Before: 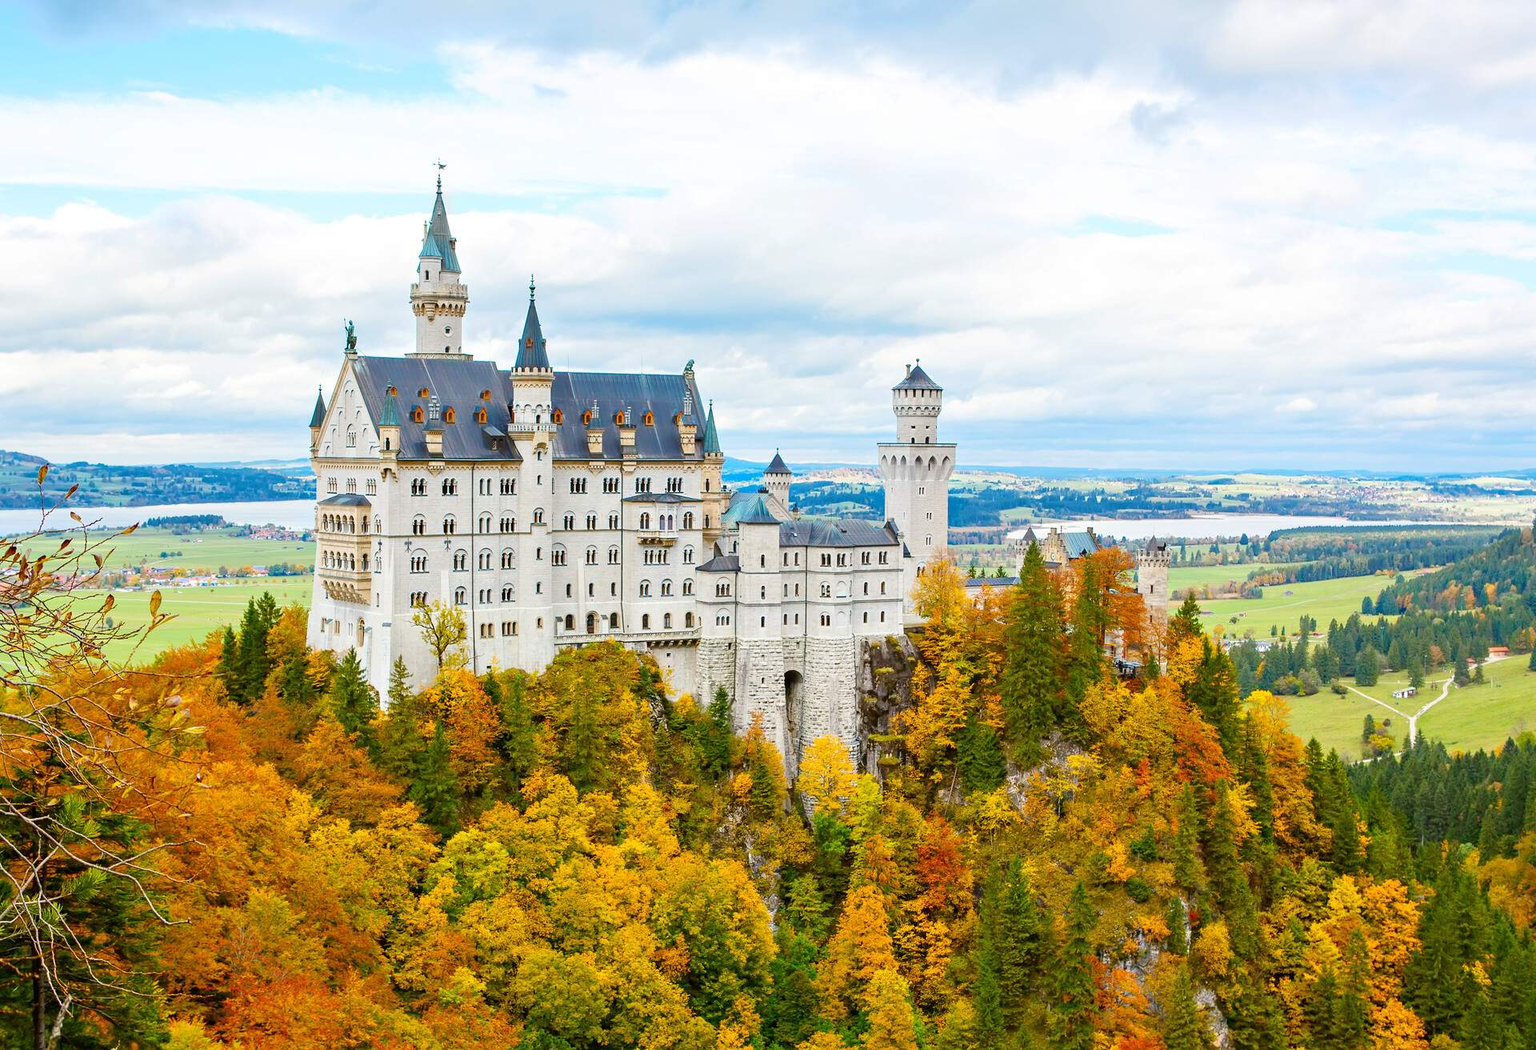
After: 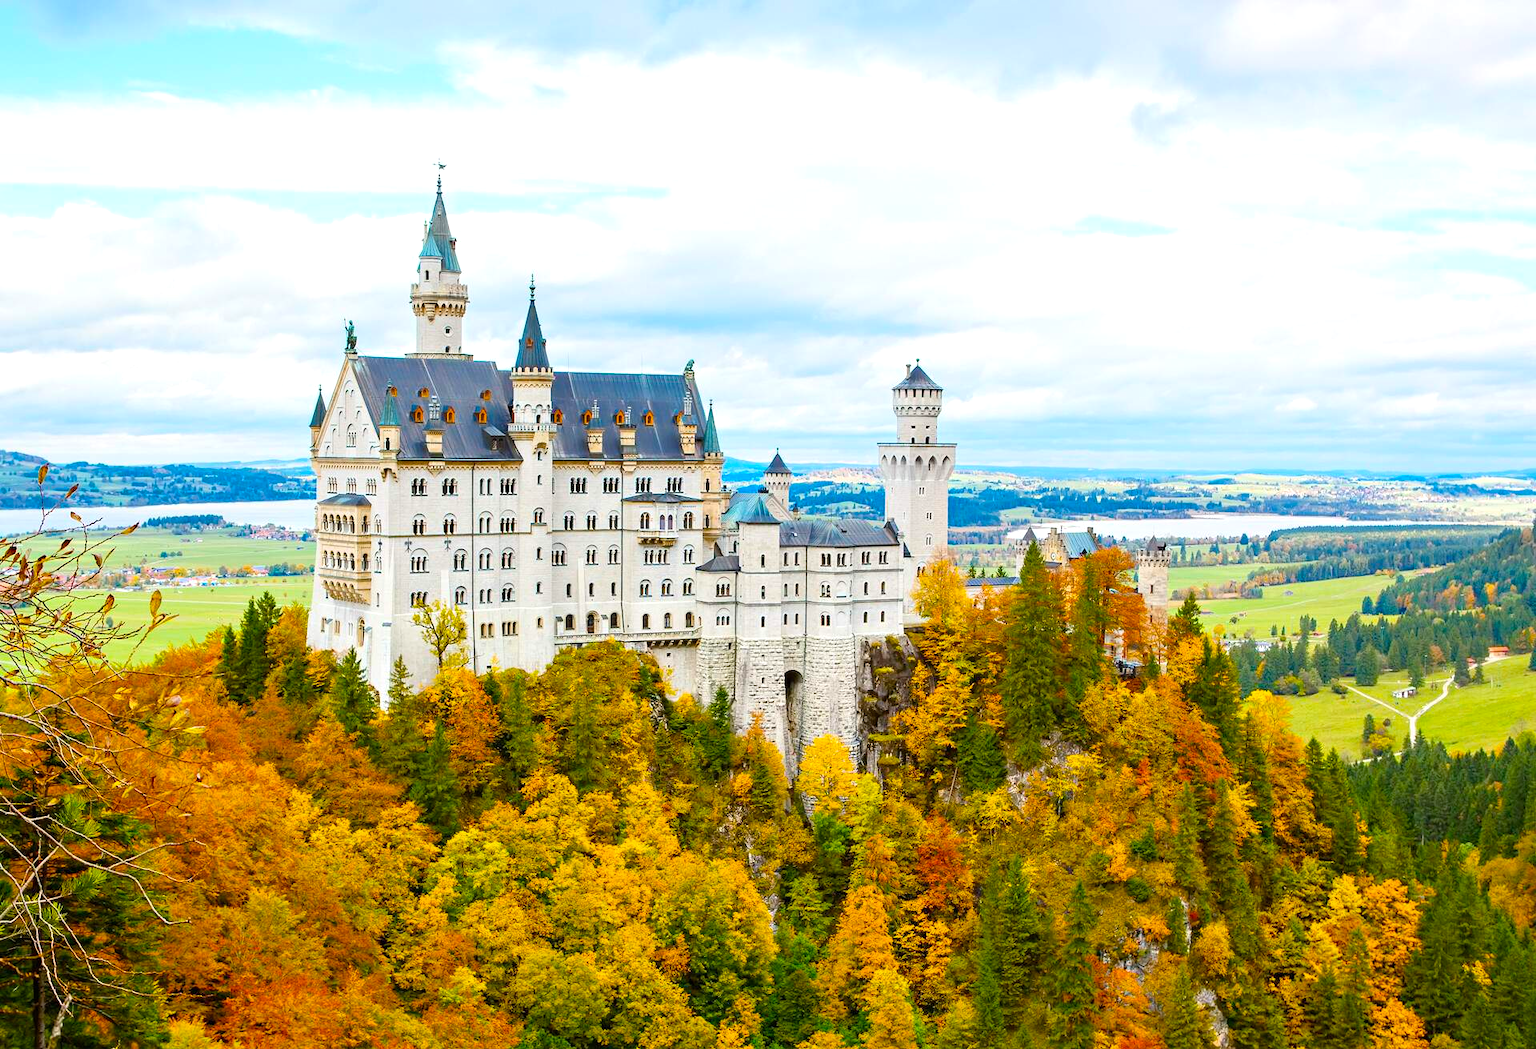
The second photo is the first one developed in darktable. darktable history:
color balance rgb: shadows lift › hue 86.9°, perceptual saturation grading › global saturation 30.063%
shadows and highlights: shadows -11.37, white point adjustment 4.18, highlights 27.45
